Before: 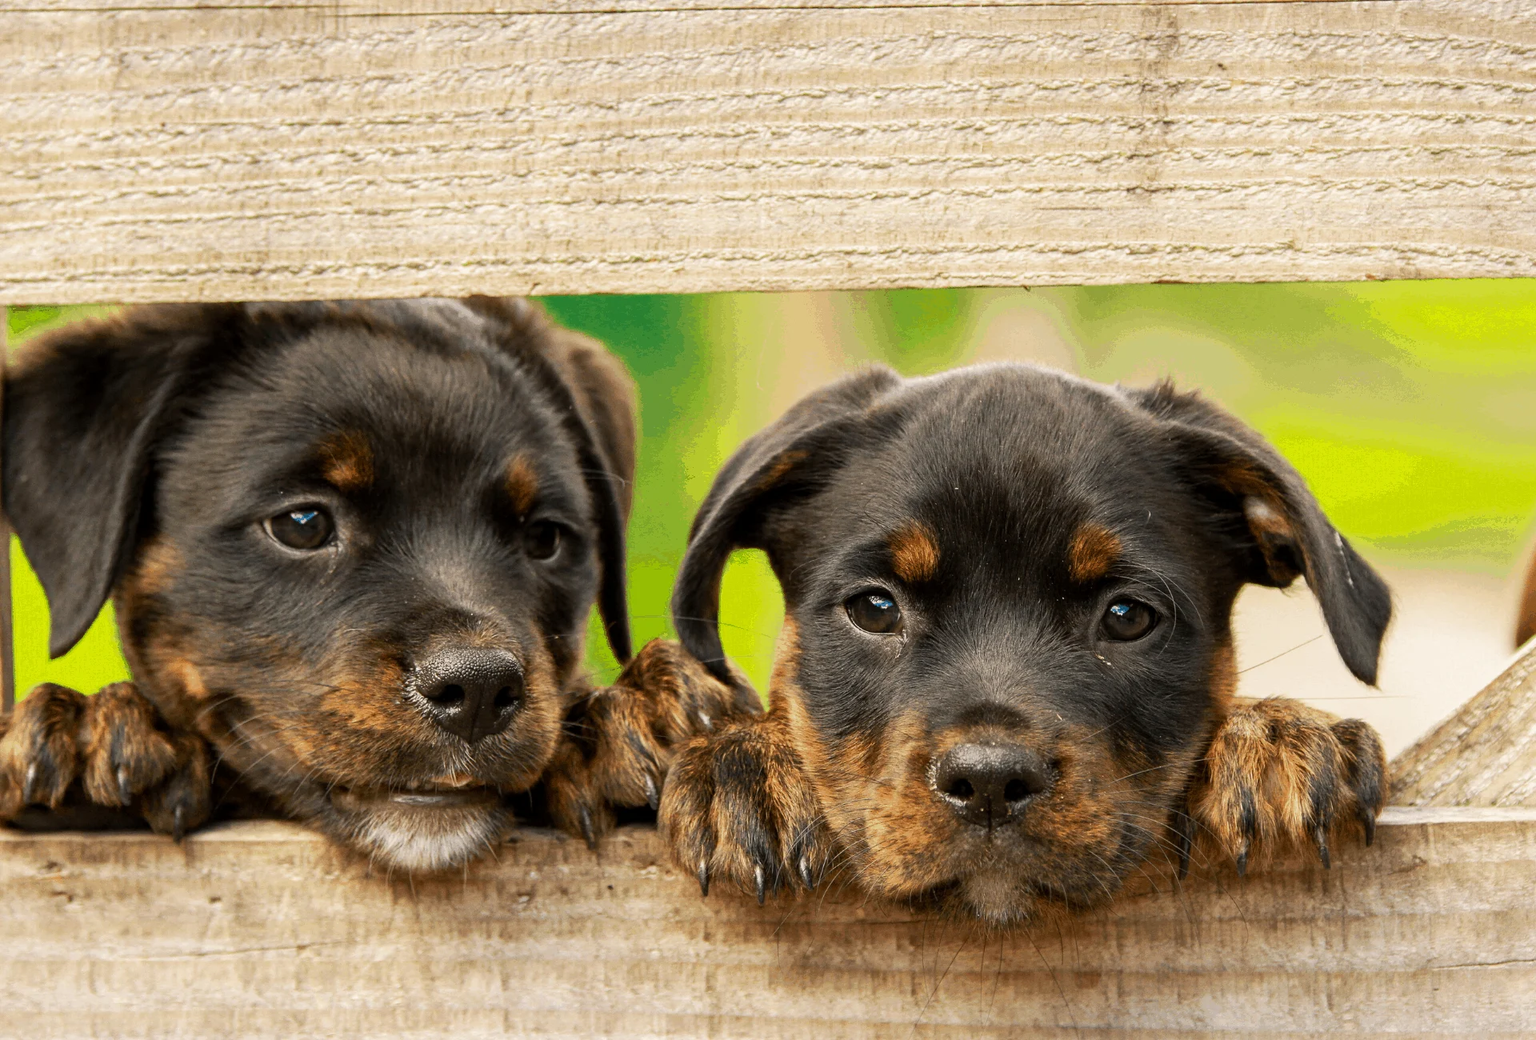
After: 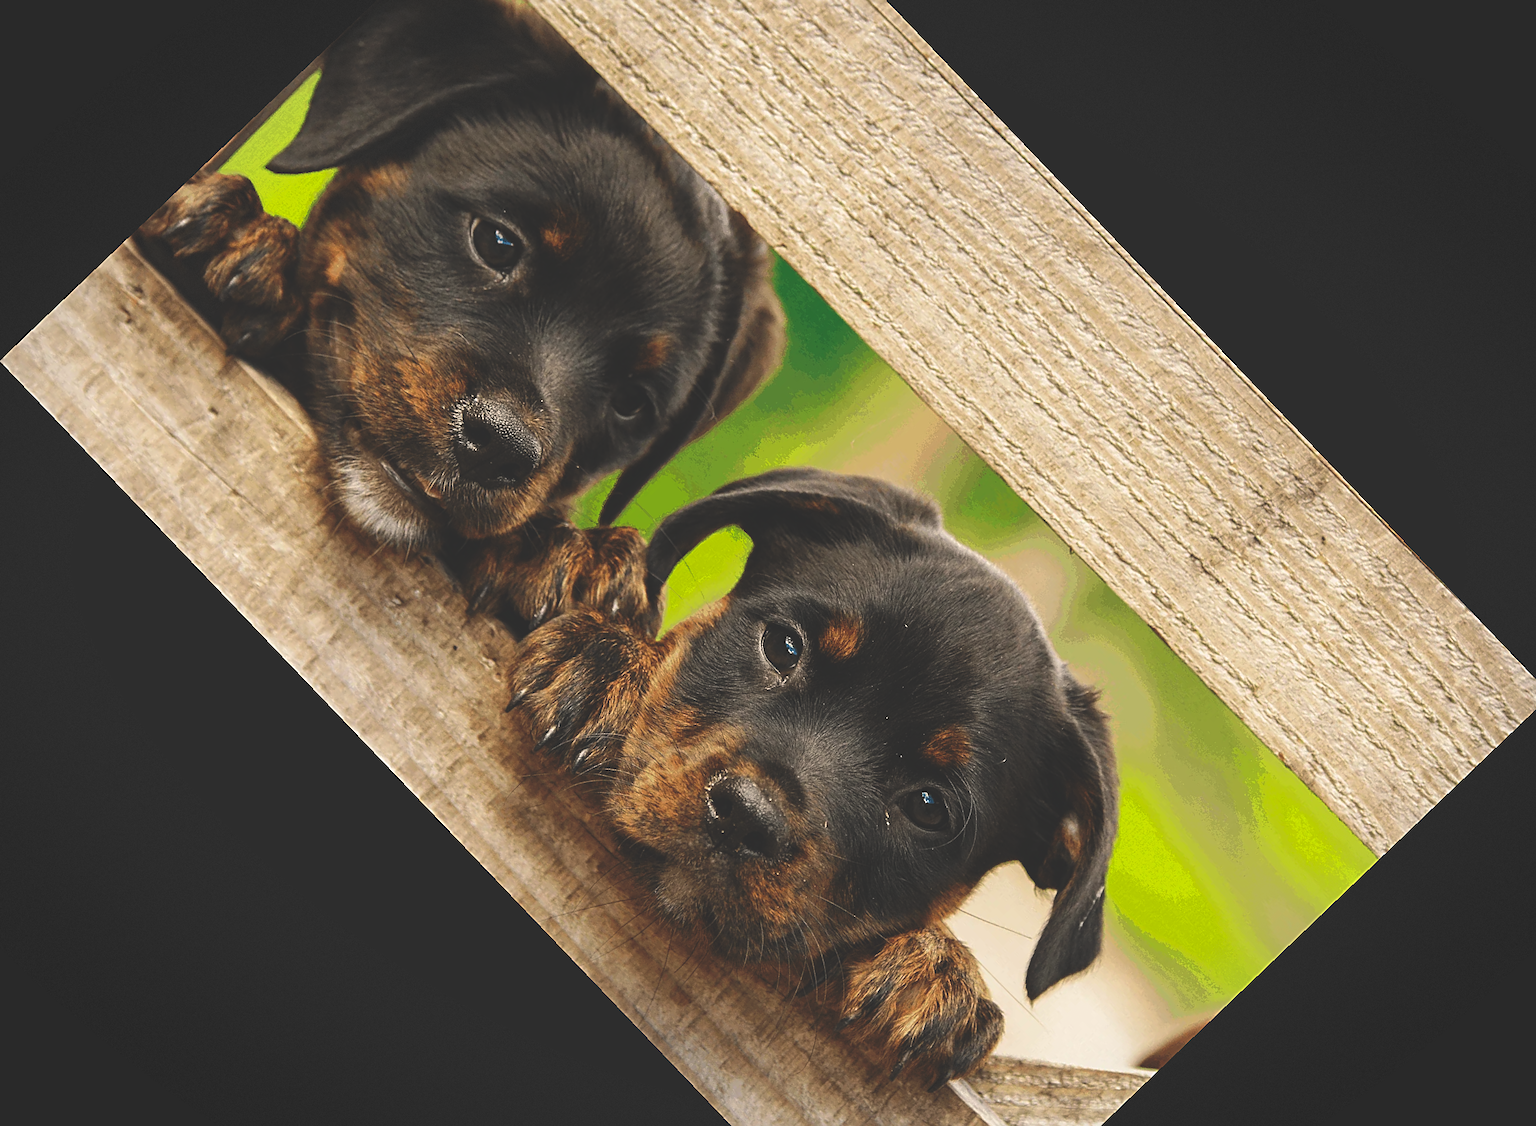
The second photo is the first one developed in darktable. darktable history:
vignetting: fall-off start 91%, fall-off radius 39.39%, brightness -0.182, saturation -0.3, width/height ratio 1.219, shape 1.3, dithering 8-bit output, unbound false
crop and rotate: angle -46.26°, top 16.234%, right 0.912%, bottom 11.704%
rgb curve: curves: ch0 [(0, 0.186) (0.314, 0.284) (0.775, 0.708) (1, 1)], compensate middle gray true, preserve colors none
sharpen: on, module defaults
